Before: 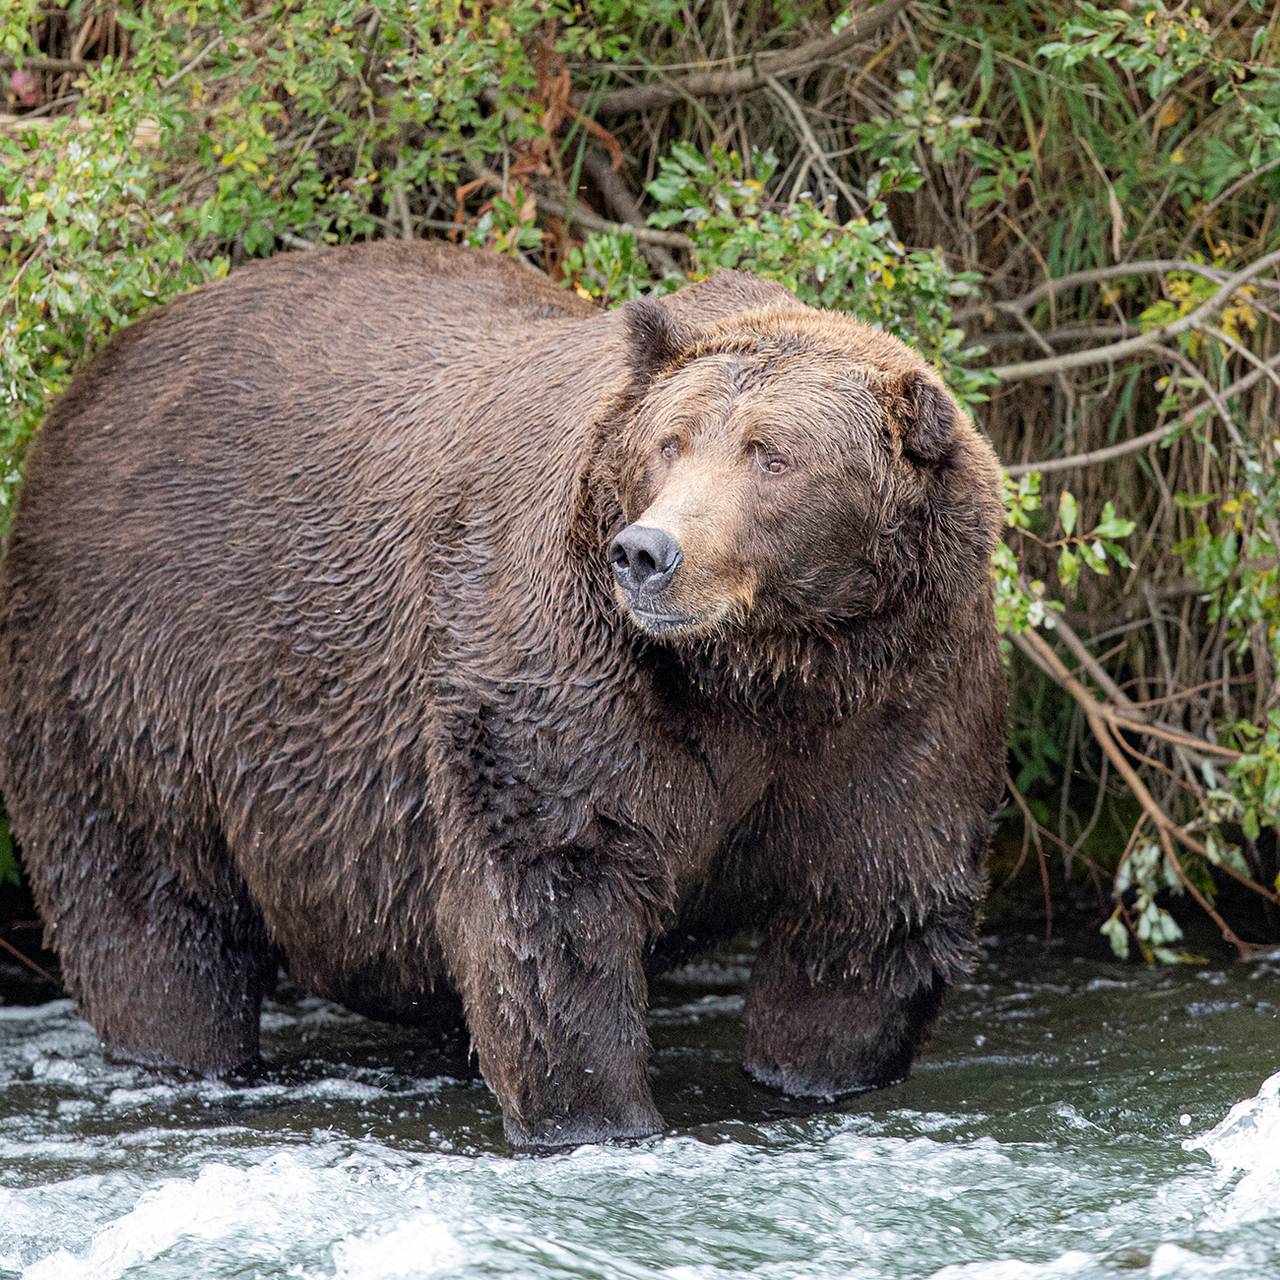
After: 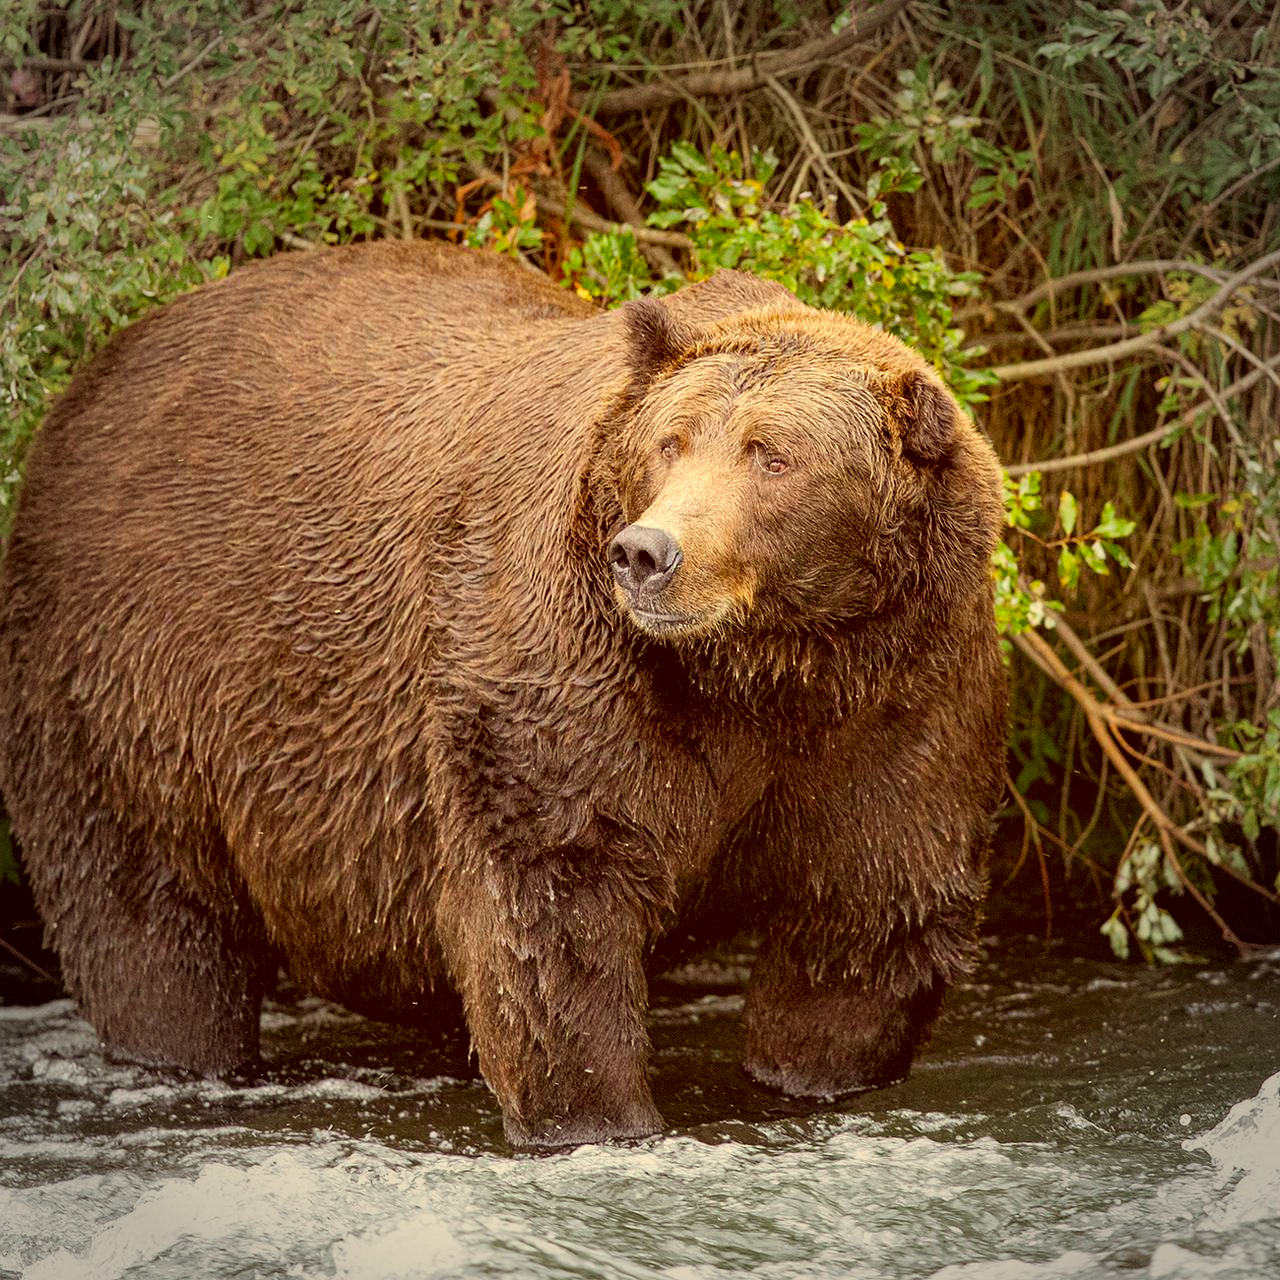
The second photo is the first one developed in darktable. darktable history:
vignetting: fall-off start 75.58%, width/height ratio 1.084
color correction: highlights a* 0.974, highlights b* 24.24, shadows a* 15.79, shadows b* 24.45
color balance rgb: perceptual saturation grading › global saturation 24.937%, global vibrance 9.164%
